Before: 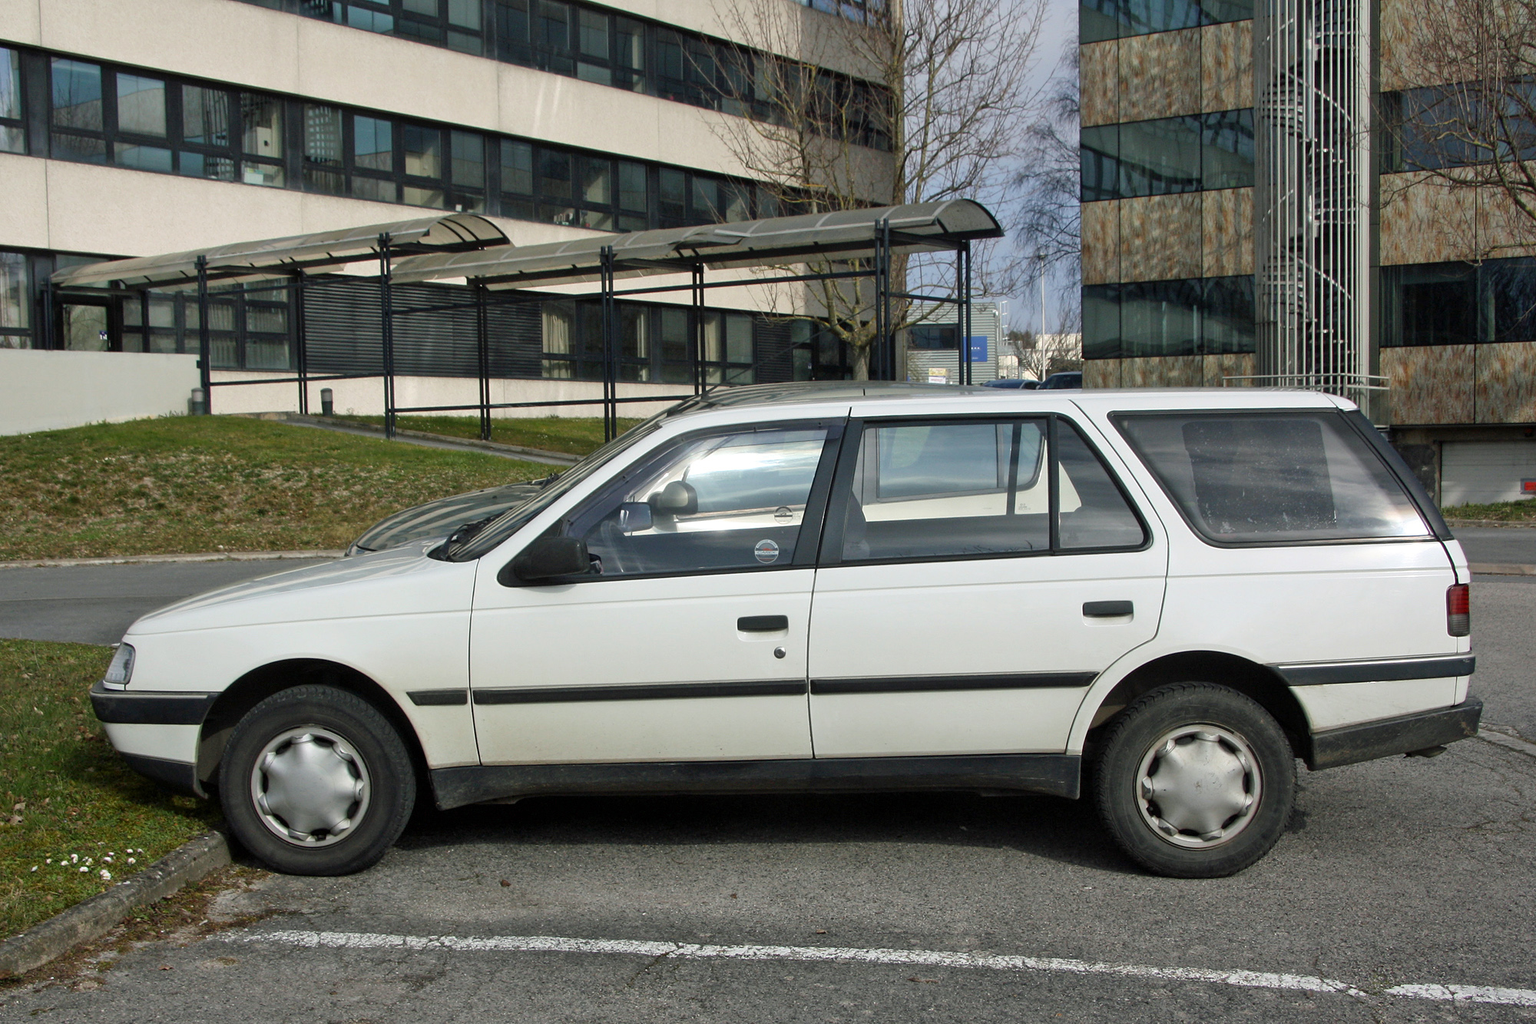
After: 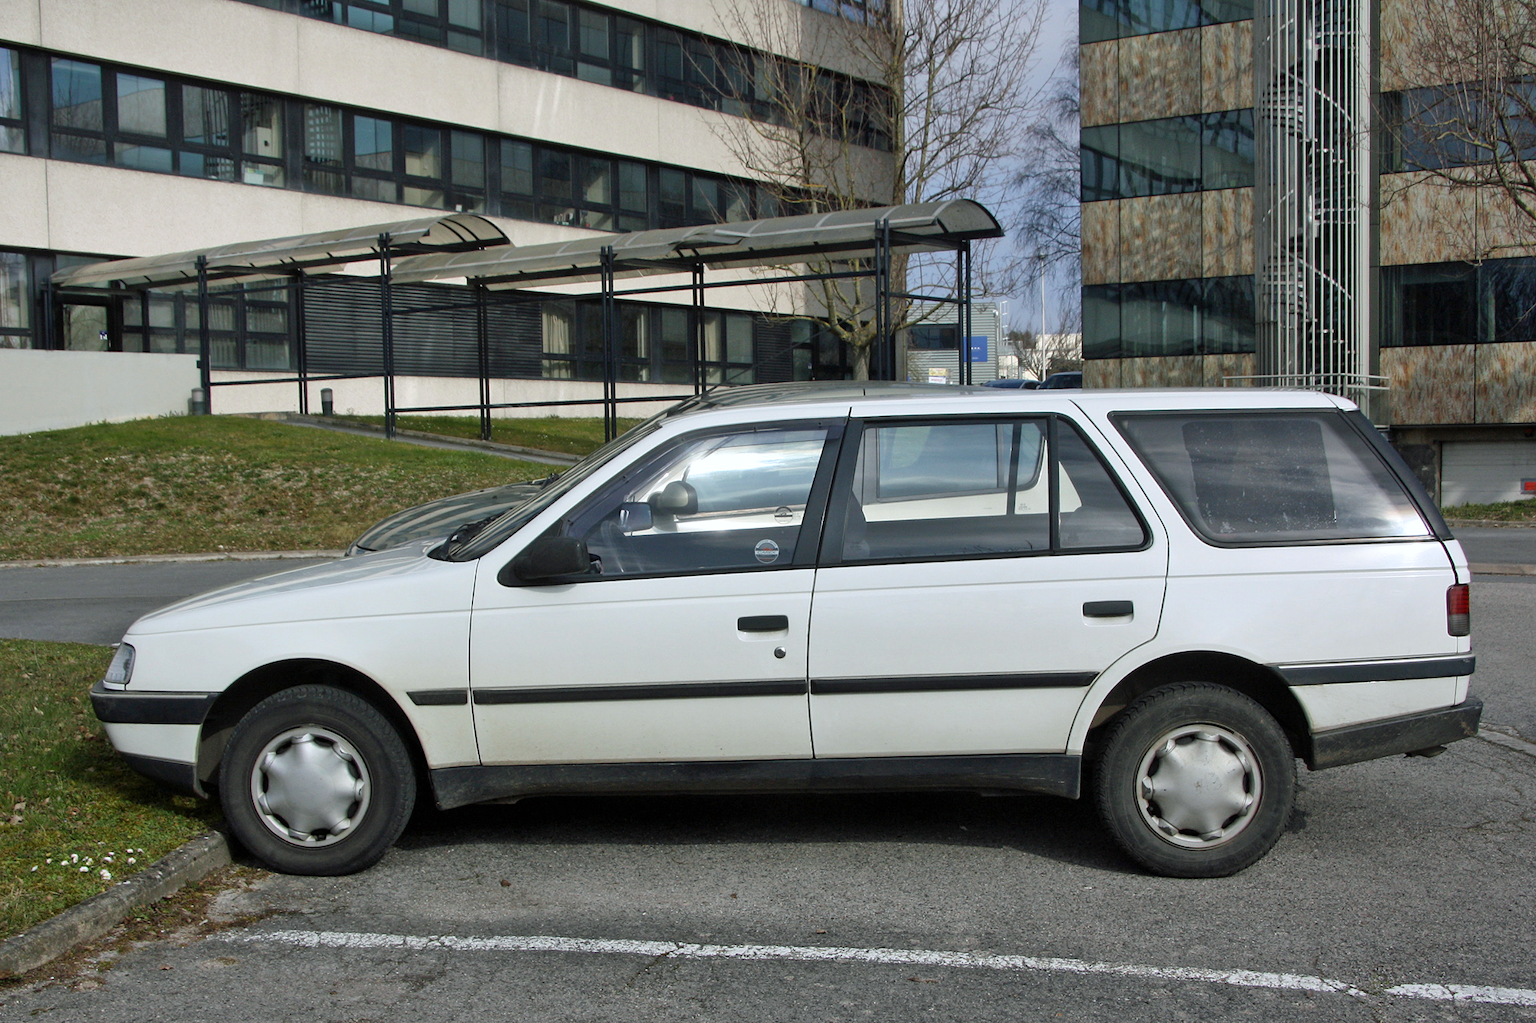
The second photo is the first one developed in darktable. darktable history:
tone equalizer: on, module defaults
shadows and highlights: radius 108.52, shadows 44.07, highlights -67.8, low approximation 0.01, soften with gaussian
white balance: red 0.98, blue 1.034
